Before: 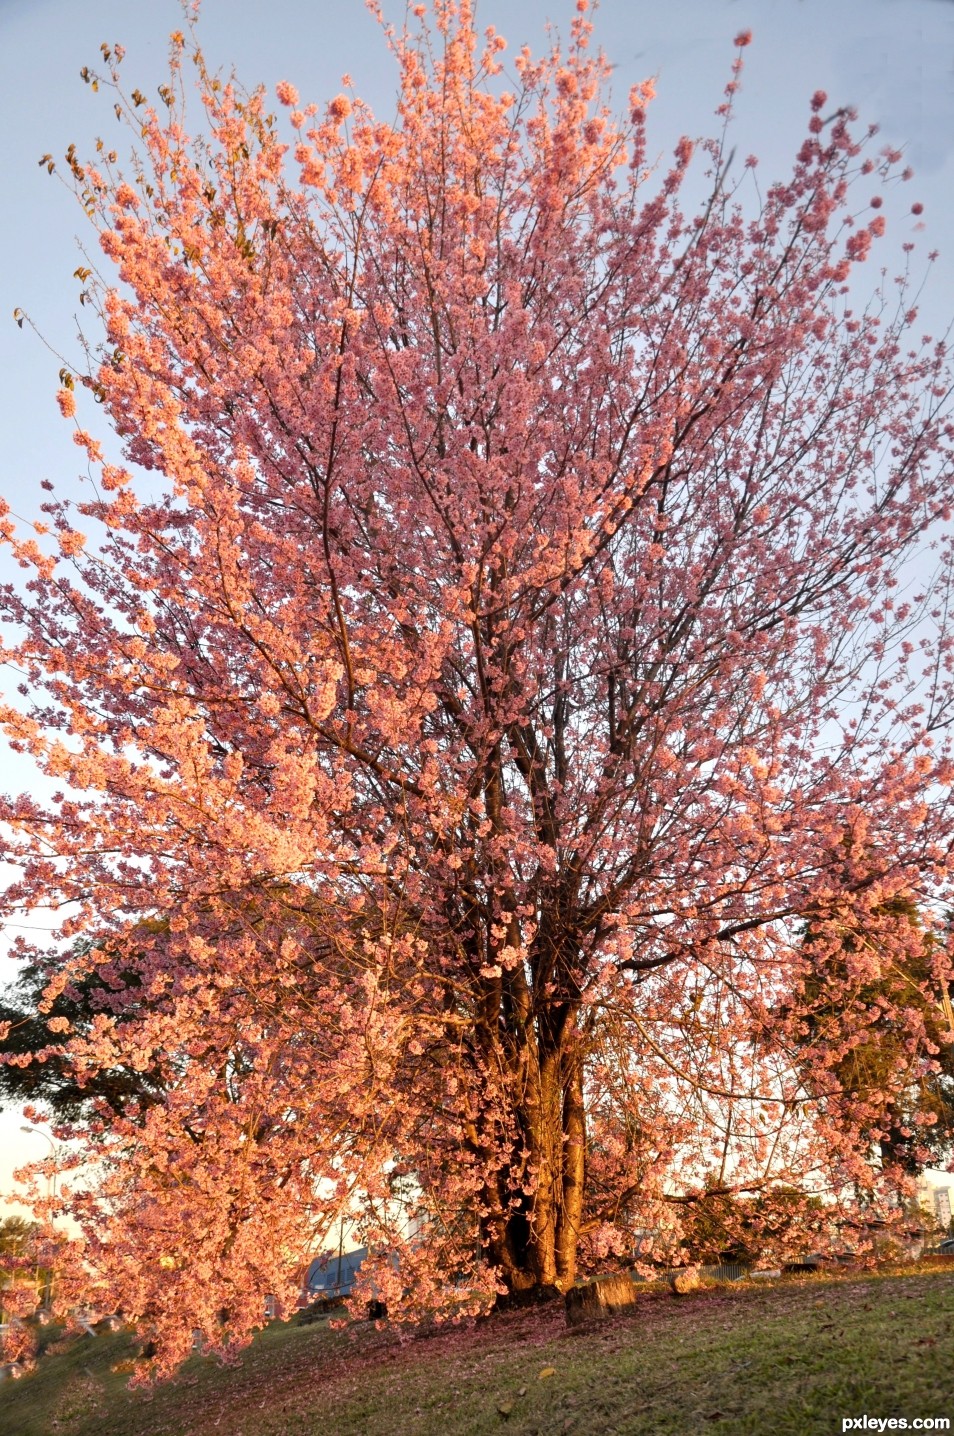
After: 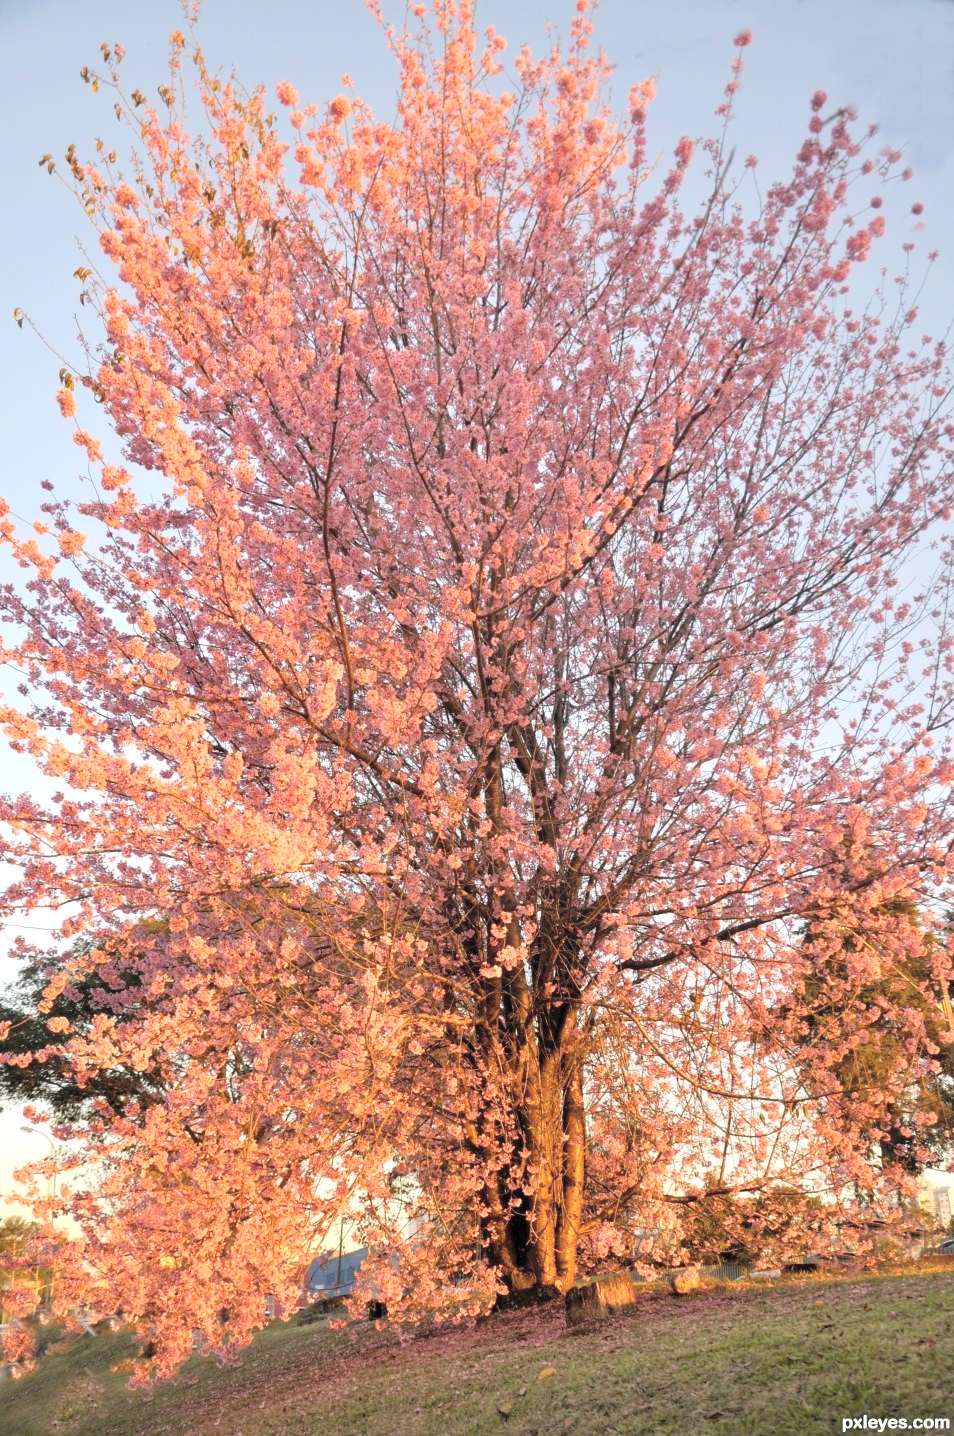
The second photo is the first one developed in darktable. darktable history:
contrast brightness saturation: brightness 0.272
shadows and highlights: shadows 25.75, highlights -23.37
